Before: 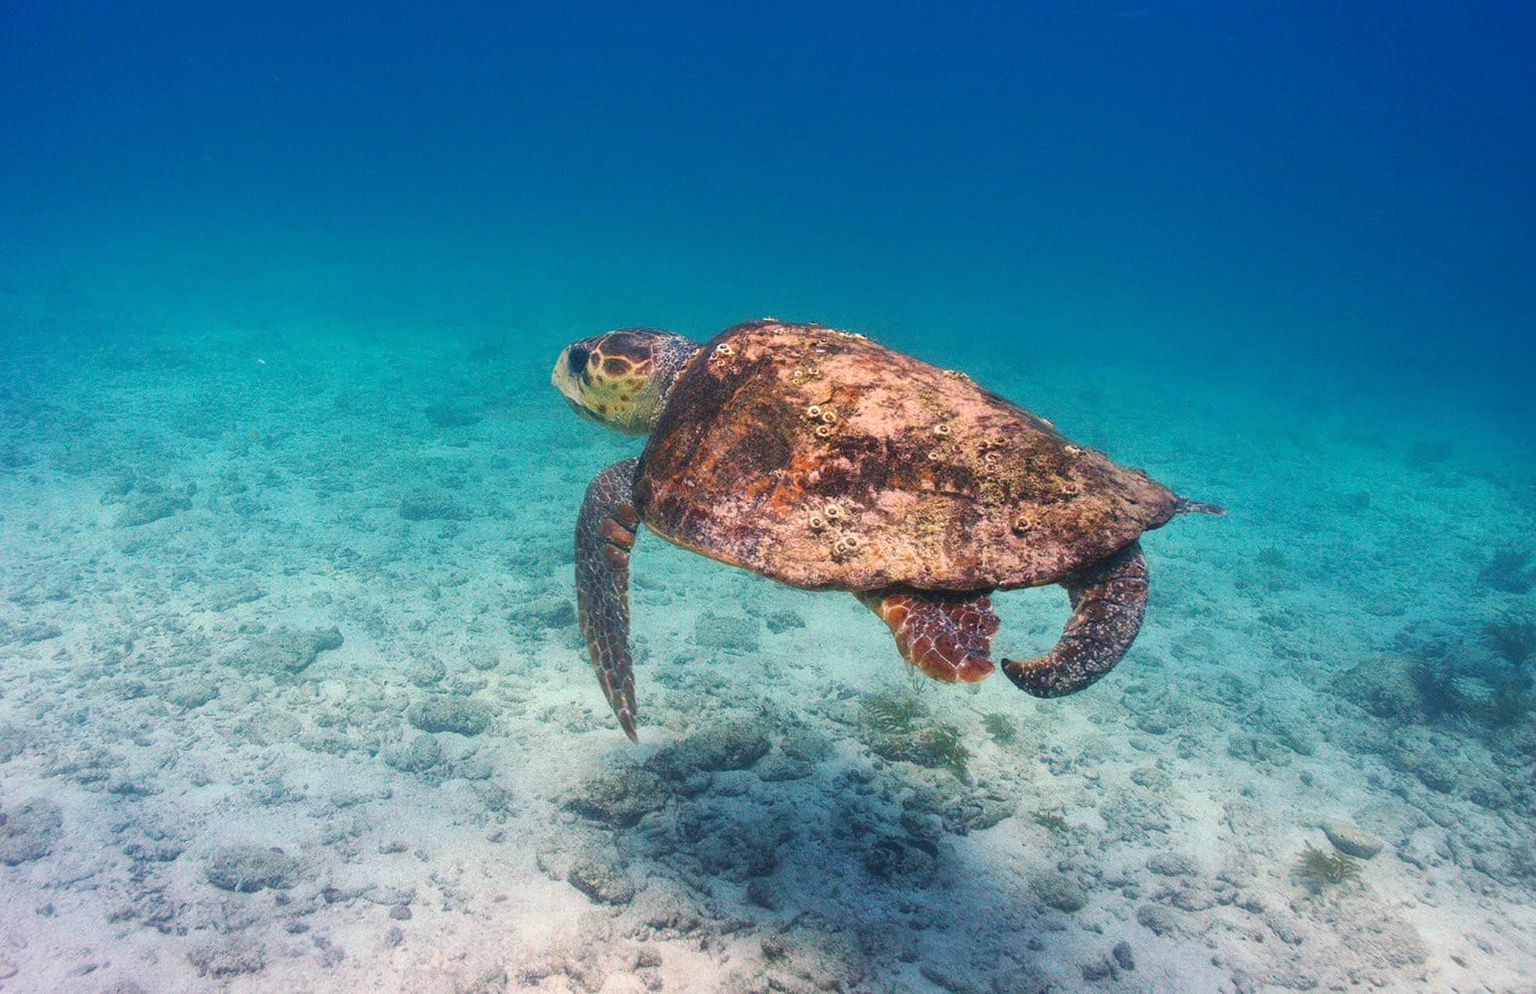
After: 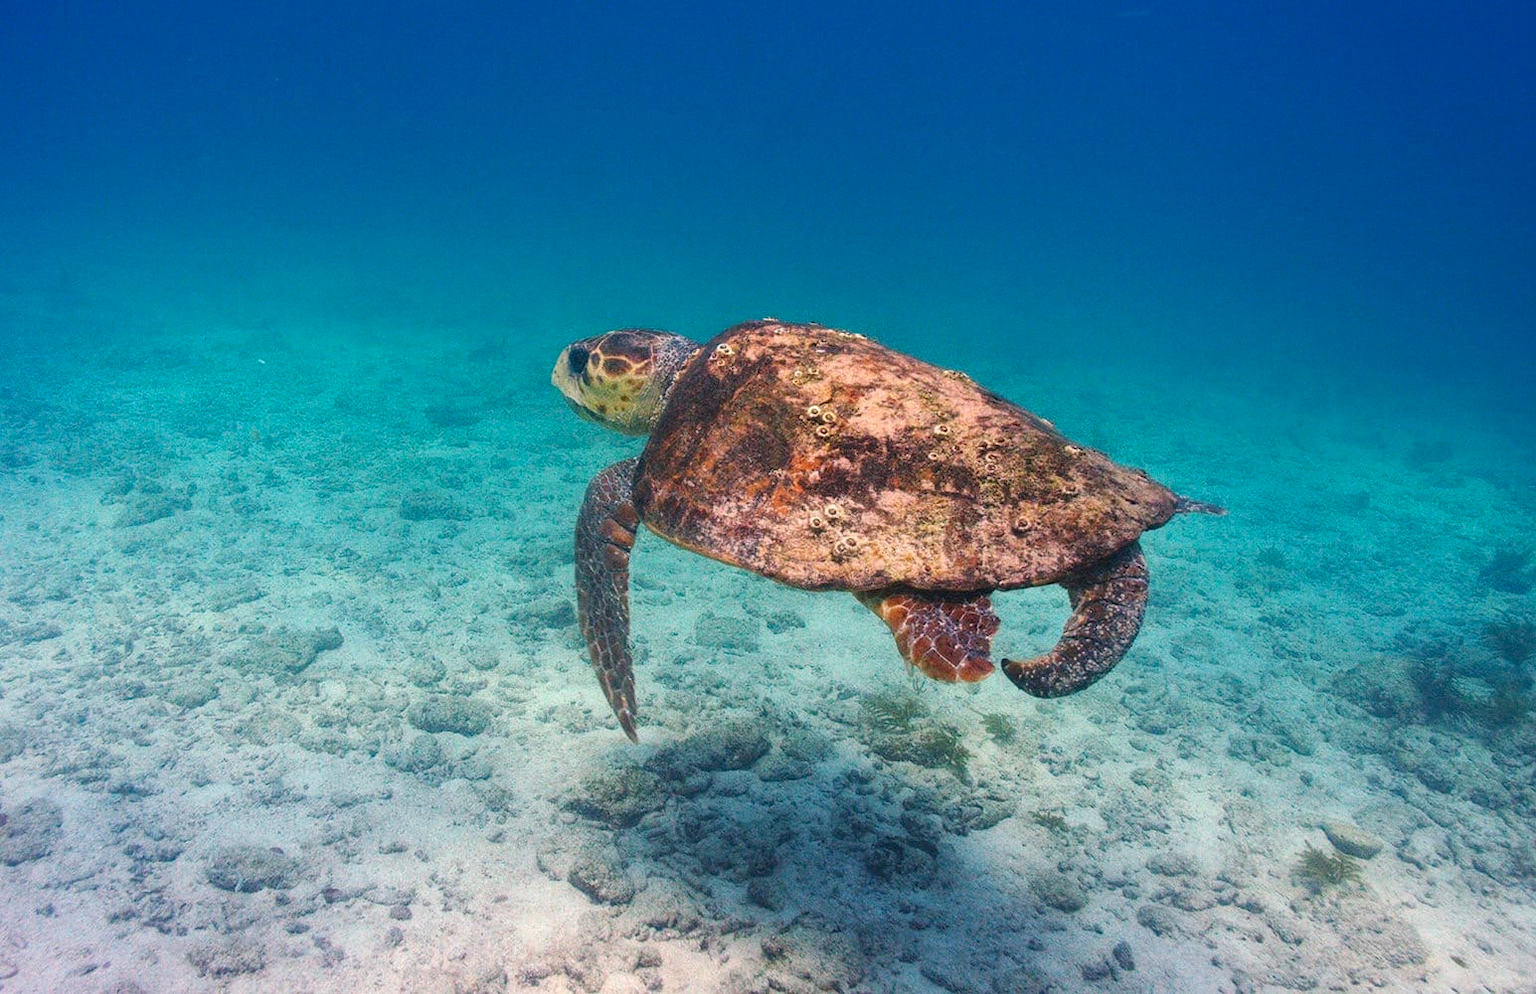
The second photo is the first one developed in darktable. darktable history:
color balance rgb: on, module defaults
grain: coarseness 0.09 ISO, strength 10%
haze removal: compatibility mode true, adaptive false
